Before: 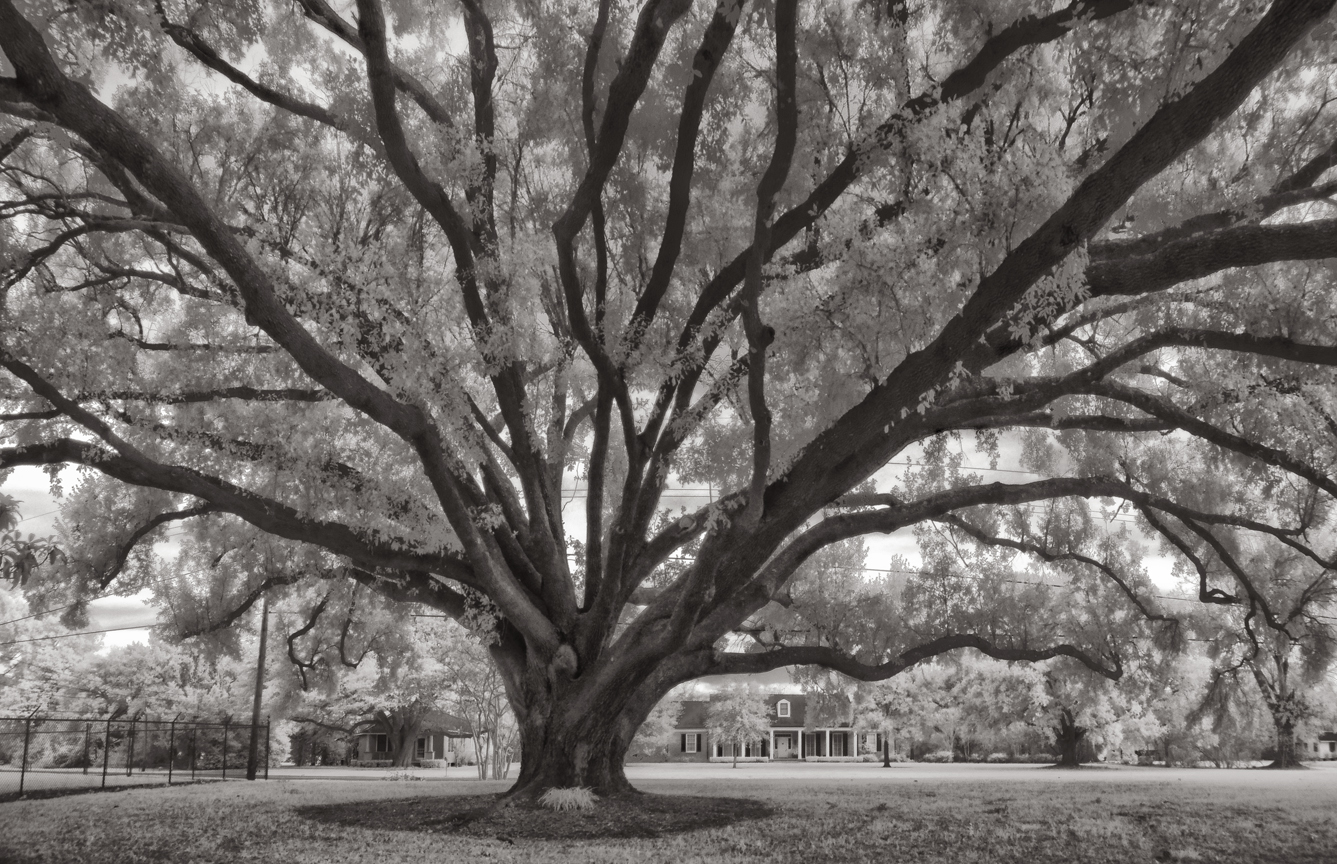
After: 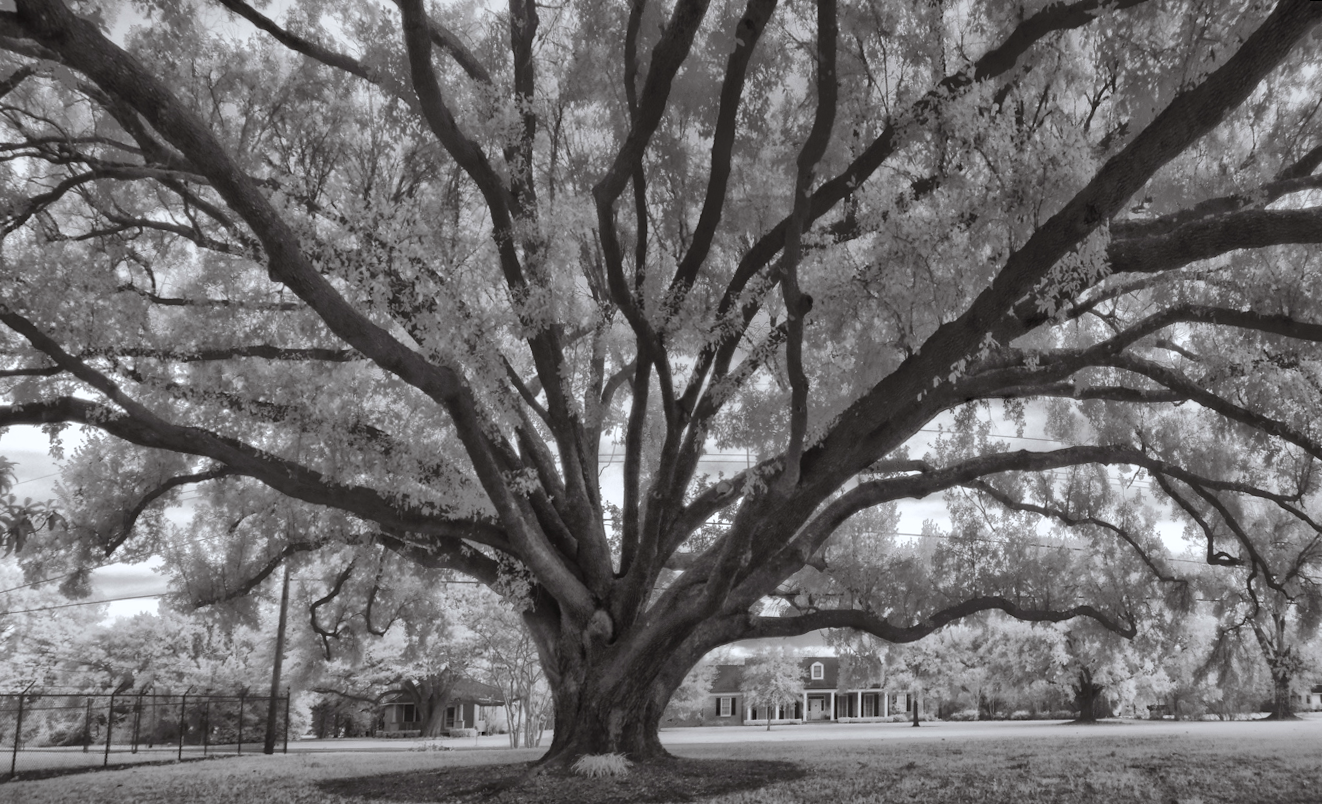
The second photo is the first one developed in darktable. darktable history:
white balance: red 0.98, blue 1.034
rotate and perspective: rotation 0.679°, lens shift (horizontal) 0.136, crop left 0.009, crop right 0.991, crop top 0.078, crop bottom 0.95
